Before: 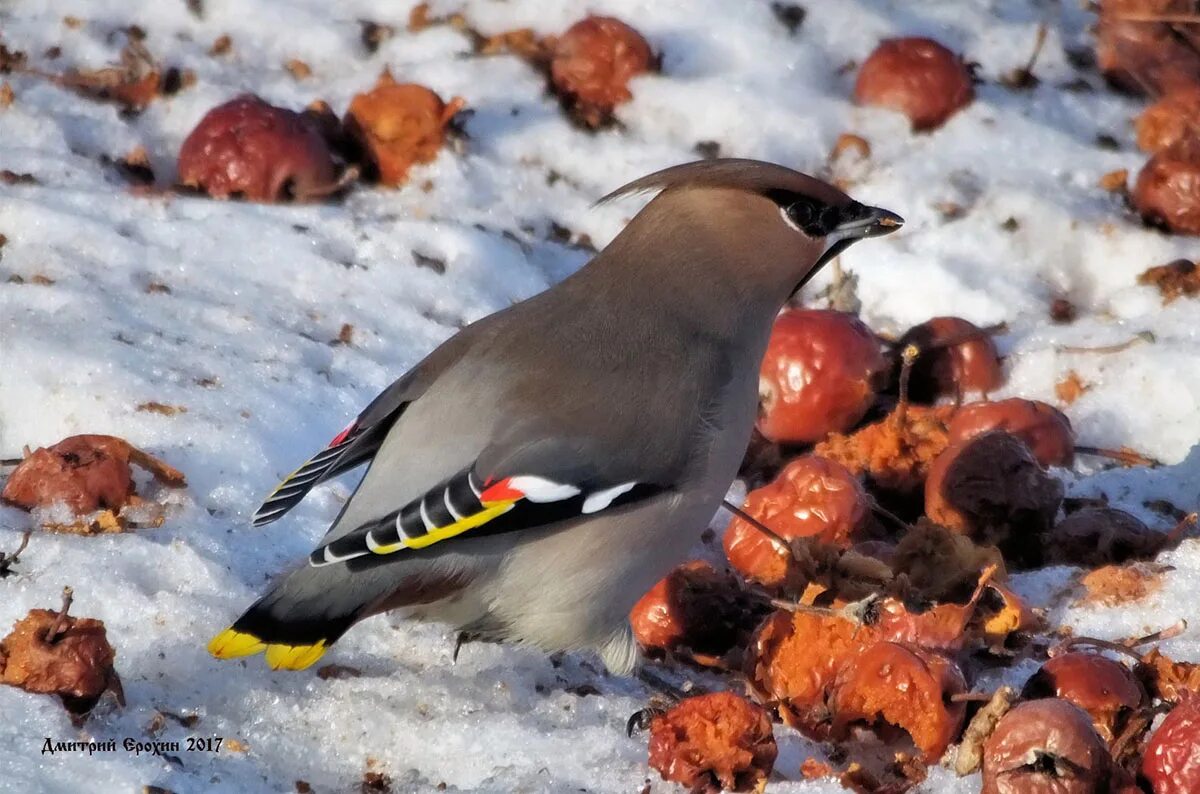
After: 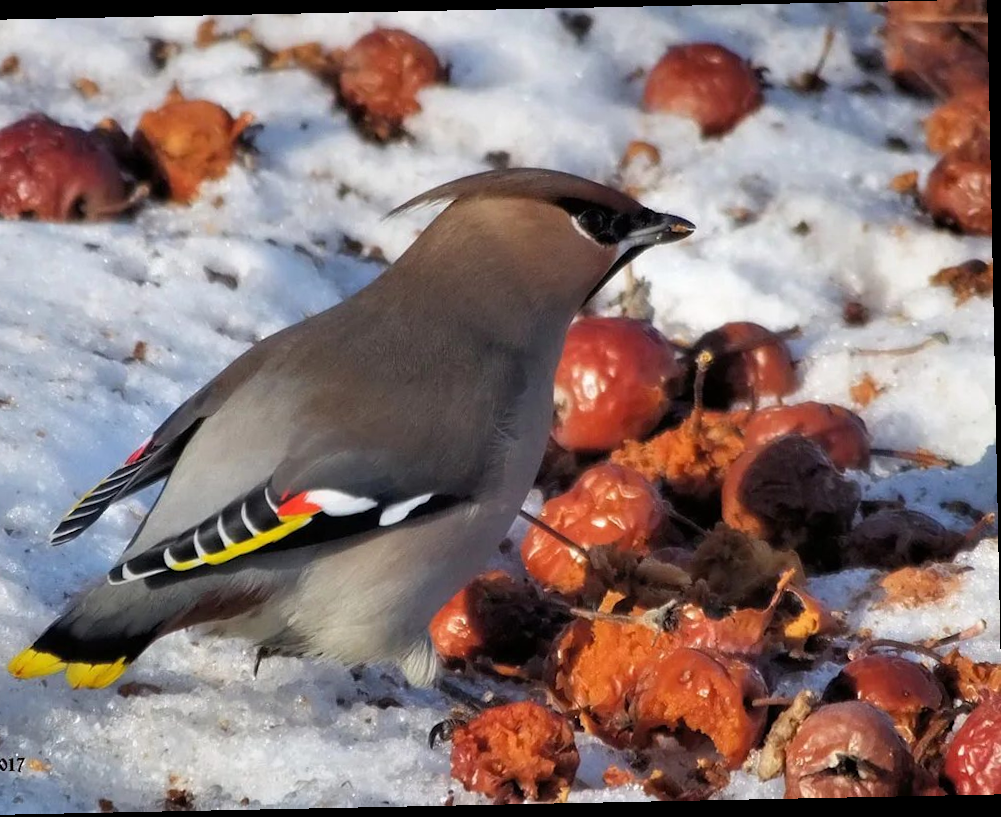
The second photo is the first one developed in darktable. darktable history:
rotate and perspective: rotation -1.17°, automatic cropping off
crop: left 17.582%, bottom 0.031%
